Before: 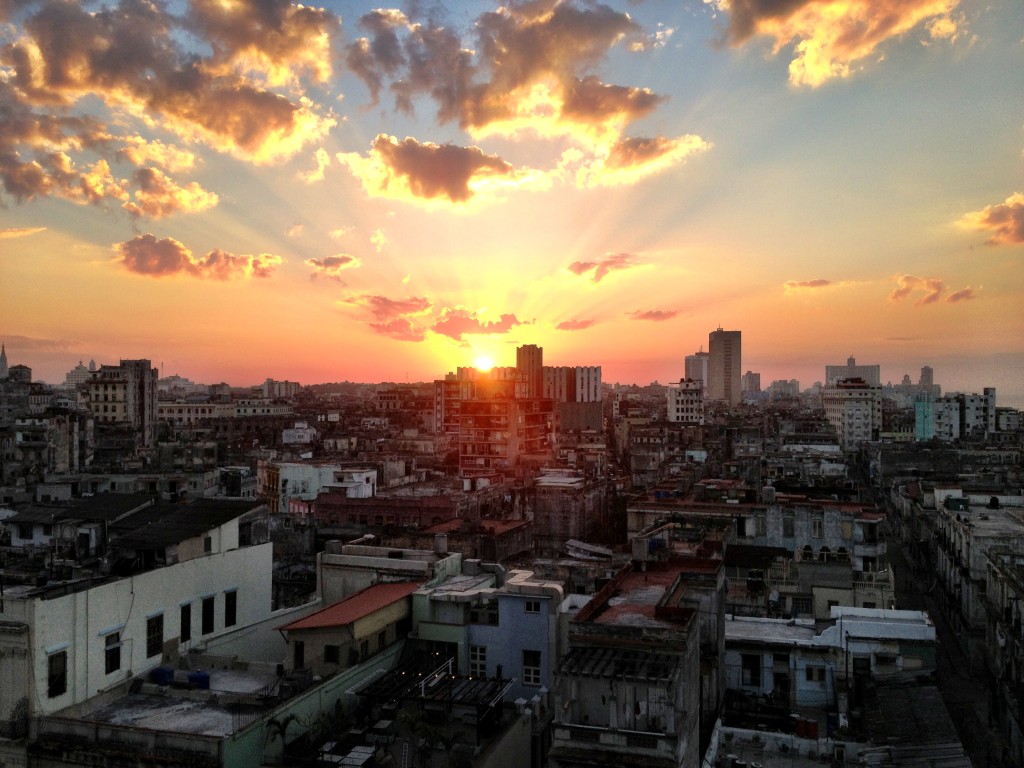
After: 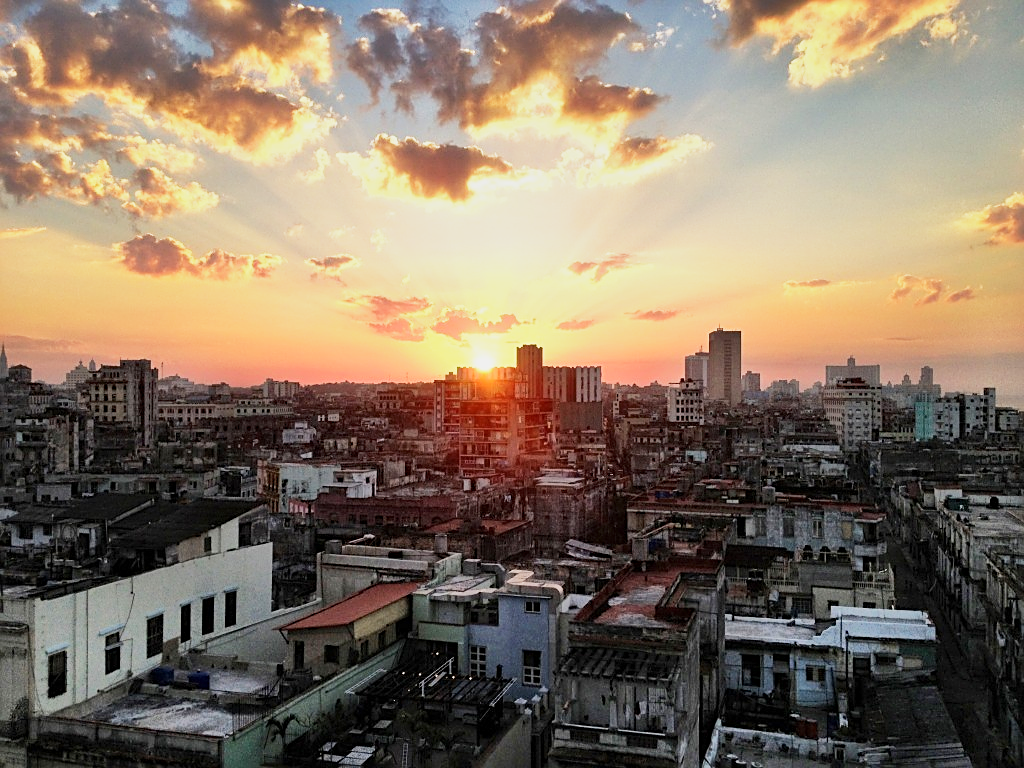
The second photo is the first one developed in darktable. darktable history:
shadows and highlights: radius 132.73, soften with gaussian
sharpen: on, module defaults
base curve: curves: ch0 [(0, 0) (0.088, 0.125) (0.176, 0.251) (0.354, 0.501) (0.613, 0.749) (1, 0.877)], preserve colors none
